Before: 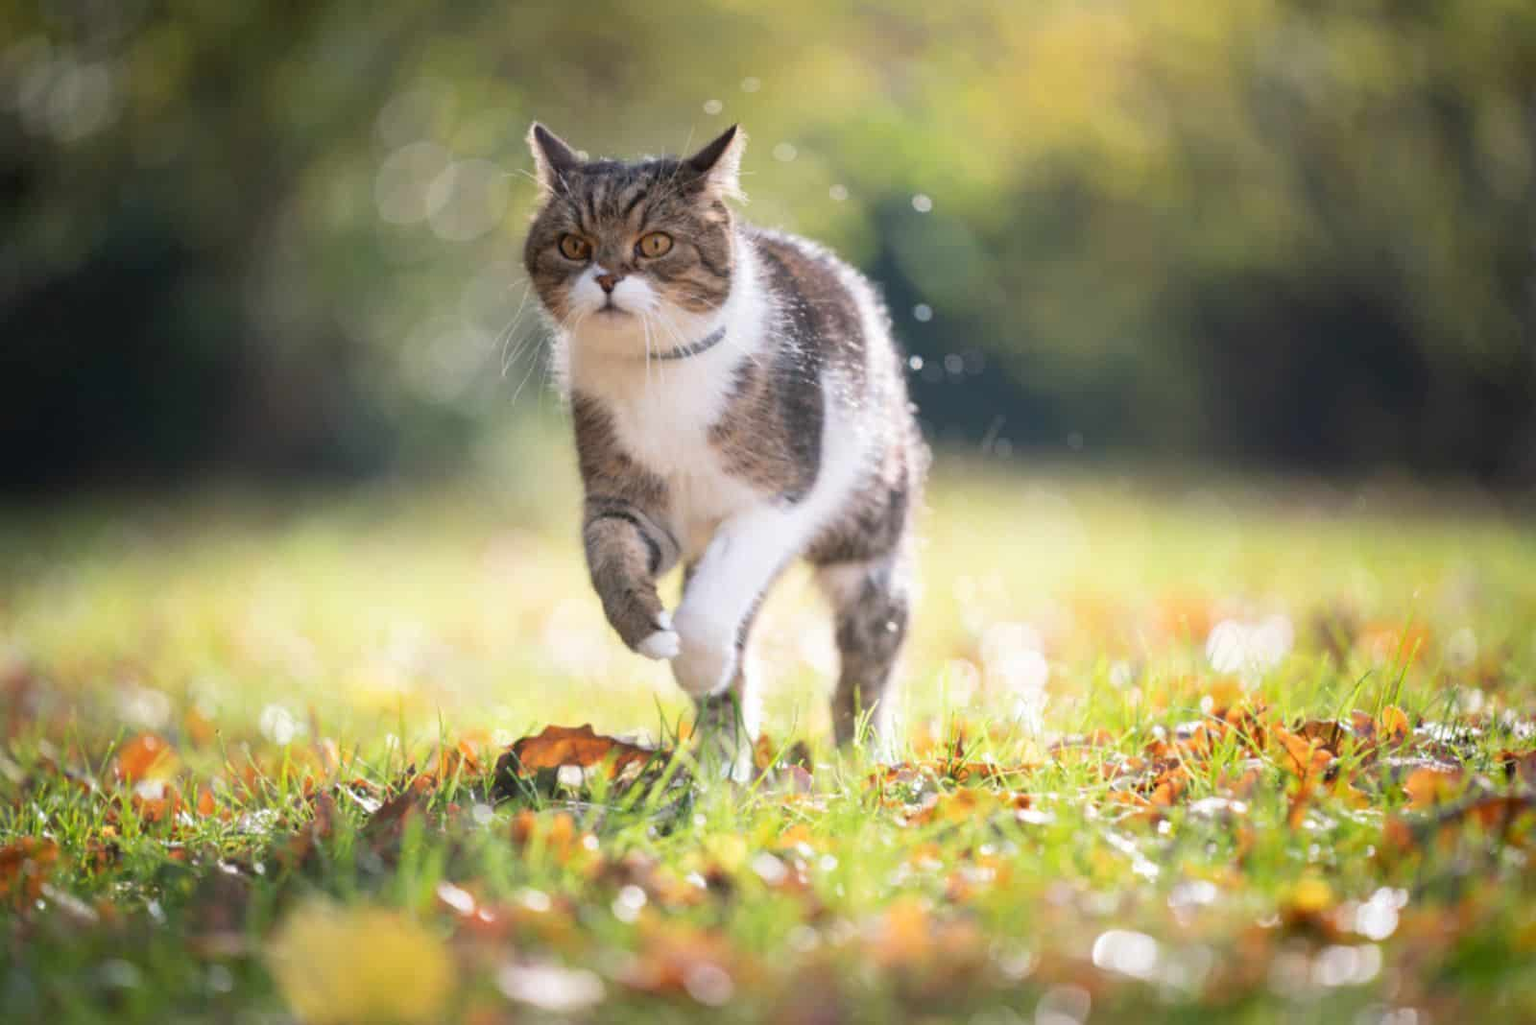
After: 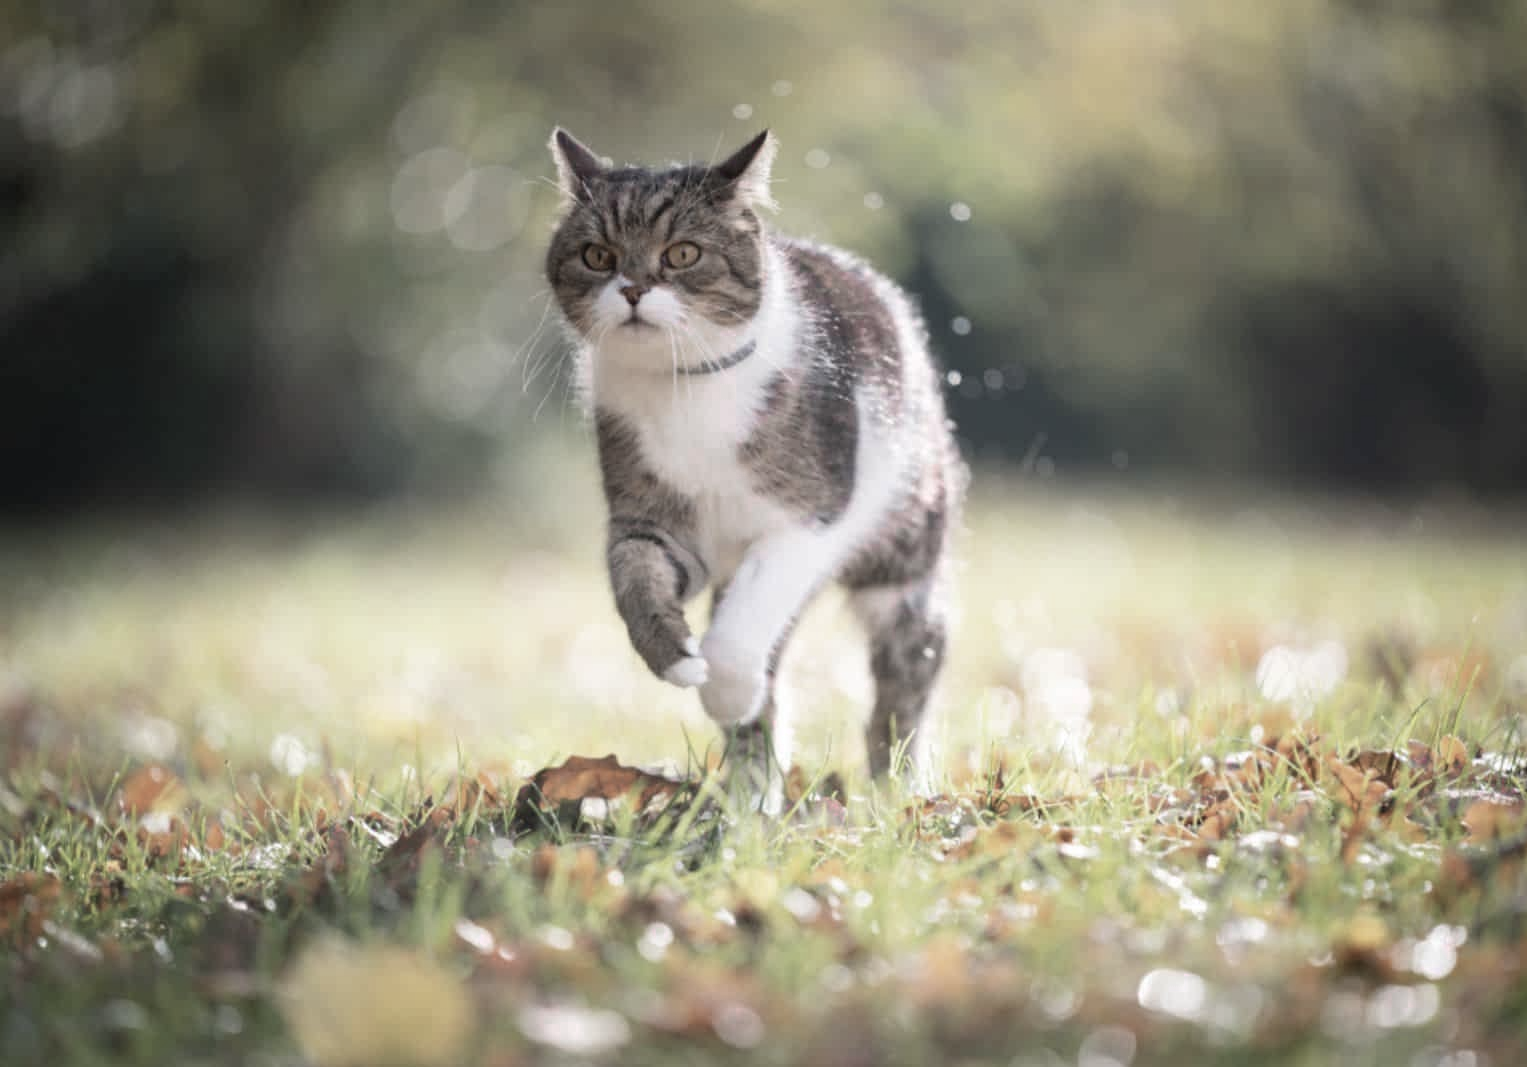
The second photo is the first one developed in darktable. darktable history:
crop: right 4.547%, bottom 0.032%
color zones: curves: ch0 [(0, 0.6) (0.129, 0.508) (0.193, 0.483) (0.429, 0.5) (0.571, 0.5) (0.714, 0.5) (0.857, 0.5) (1, 0.6)]; ch1 [(0, 0.481) (0.112, 0.245) (0.213, 0.223) (0.429, 0.233) (0.571, 0.231) (0.683, 0.242) (0.857, 0.296) (1, 0.481)]
